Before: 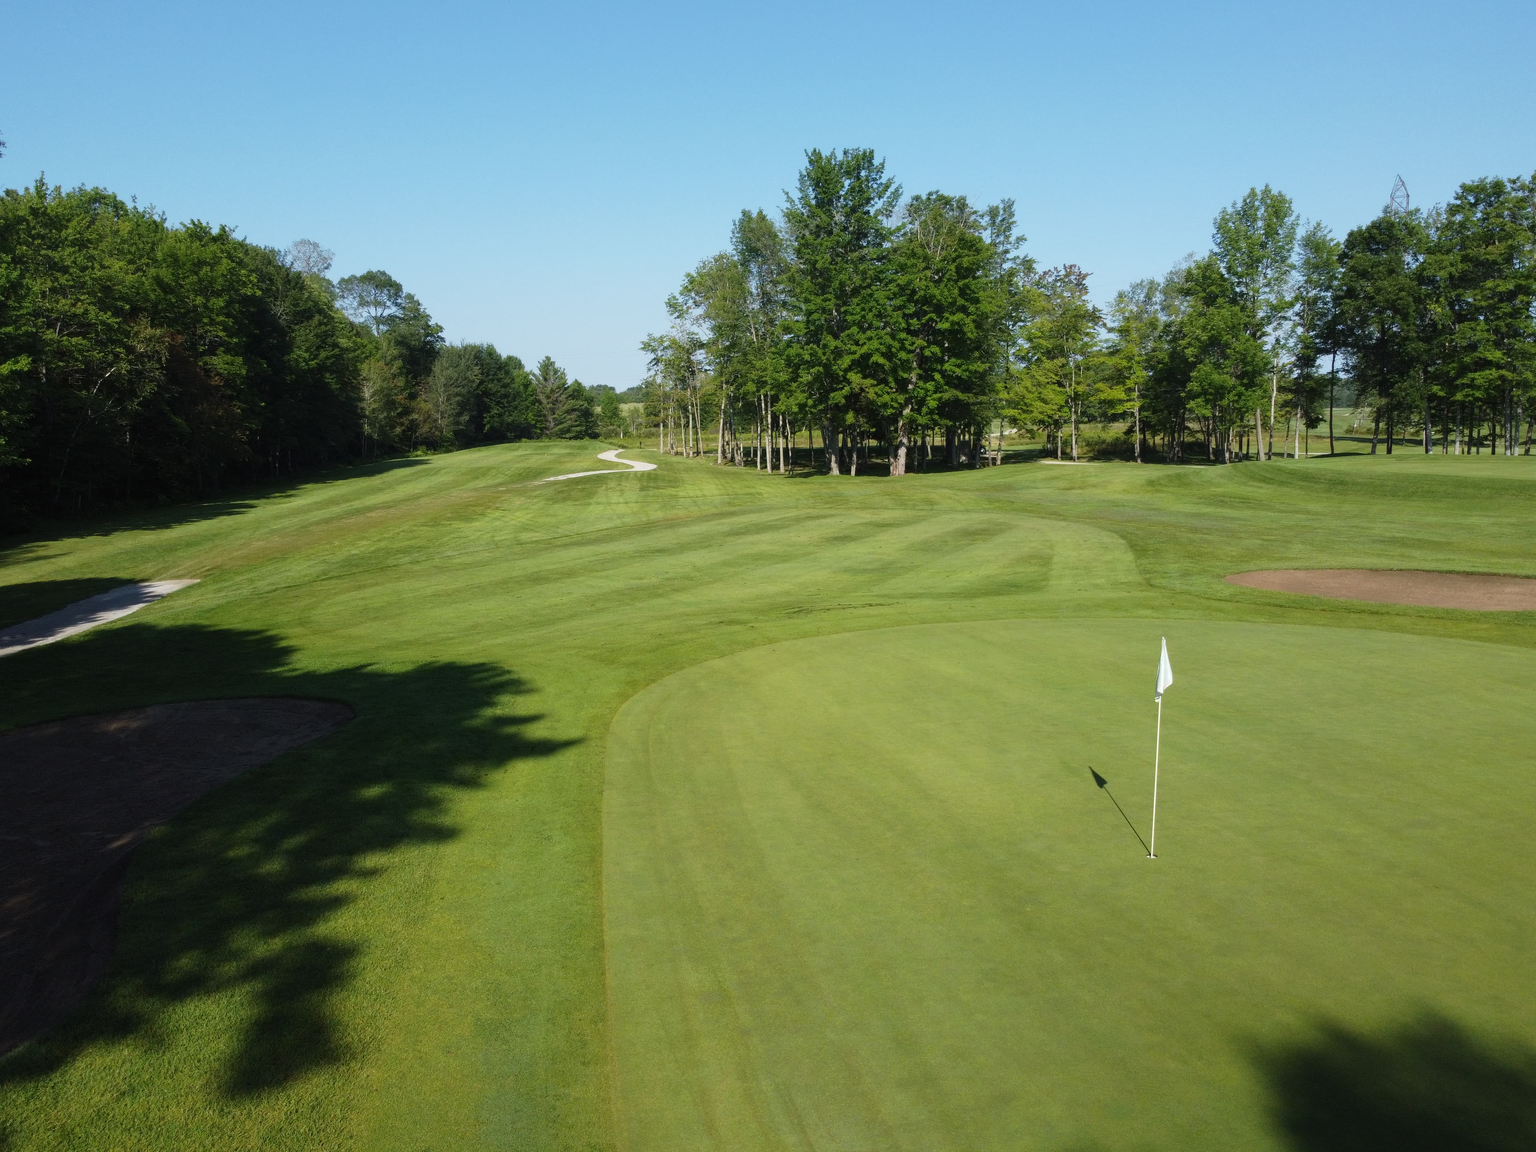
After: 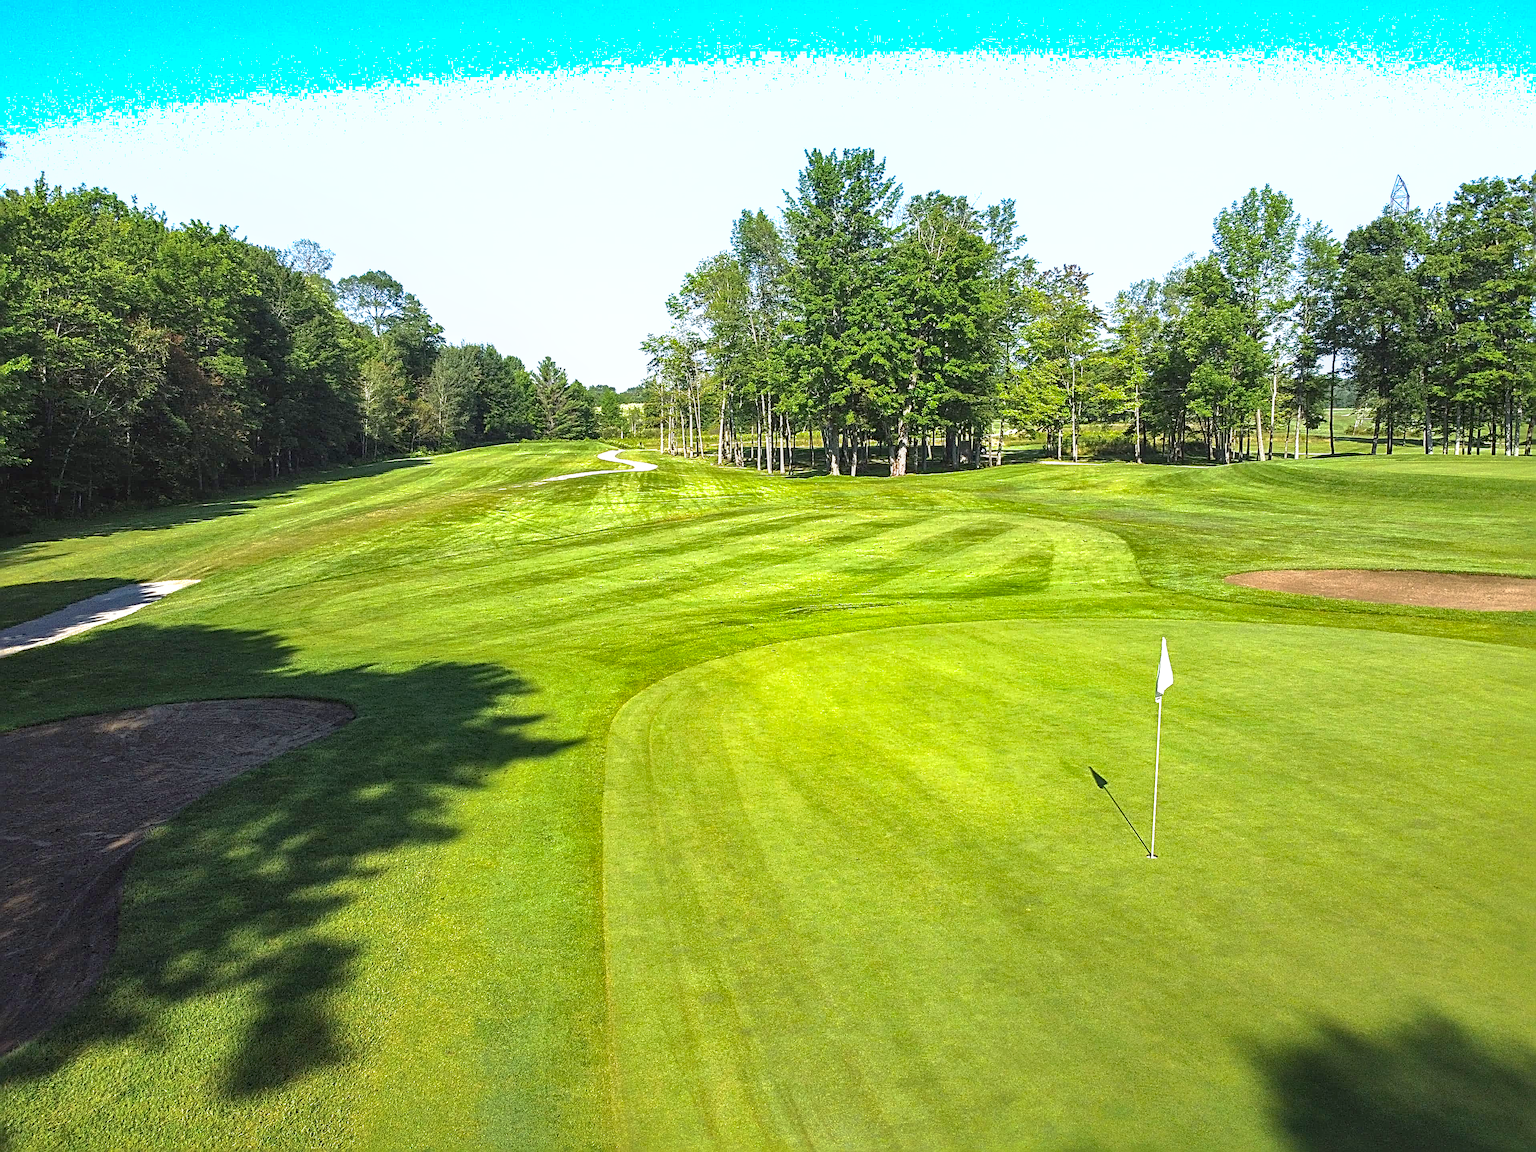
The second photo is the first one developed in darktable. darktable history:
exposure: black level correction 0, exposure 1.2 EV, compensate highlight preservation false
sharpen: radius 3.722, amount 0.934
local contrast: on, module defaults
shadows and highlights: highlights color adjustment 79.04%
haze removal: compatibility mode true, adaptive false
